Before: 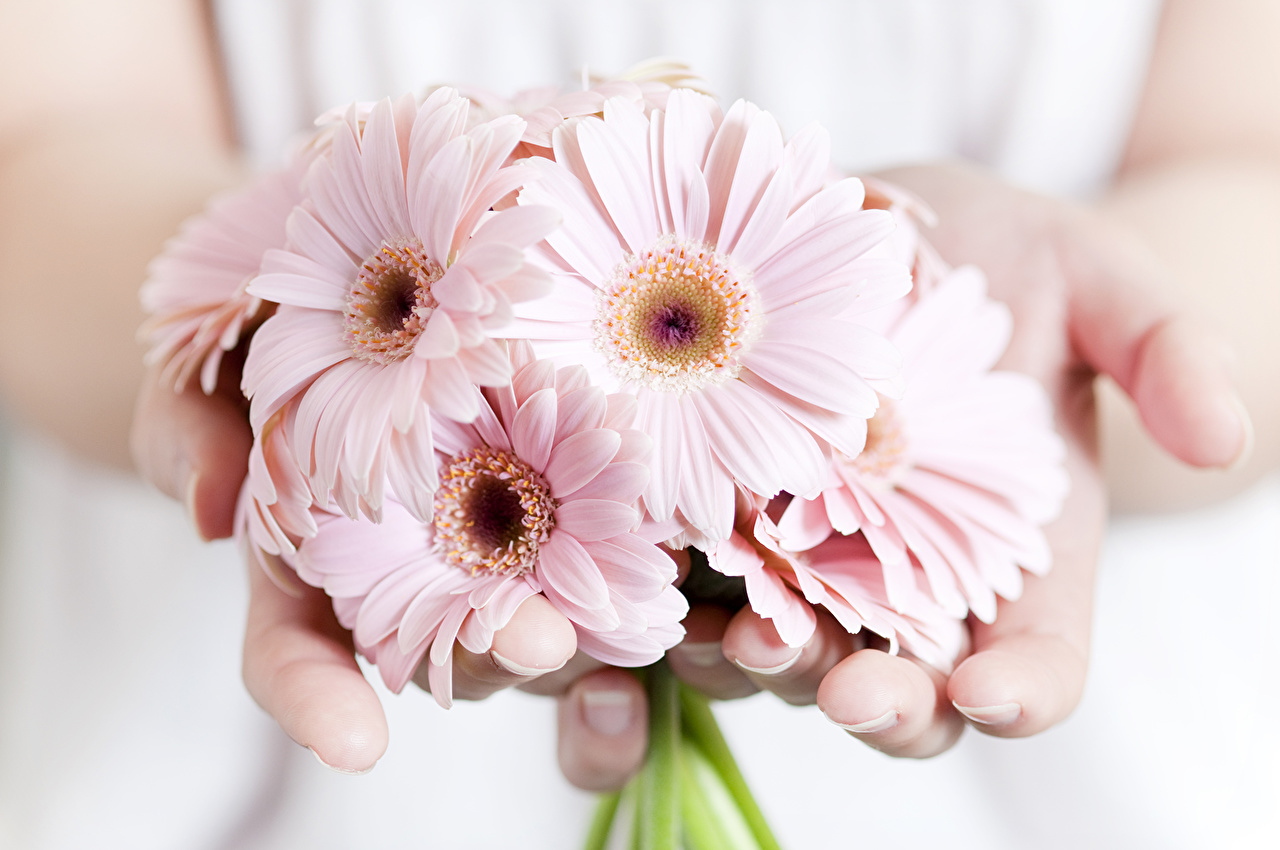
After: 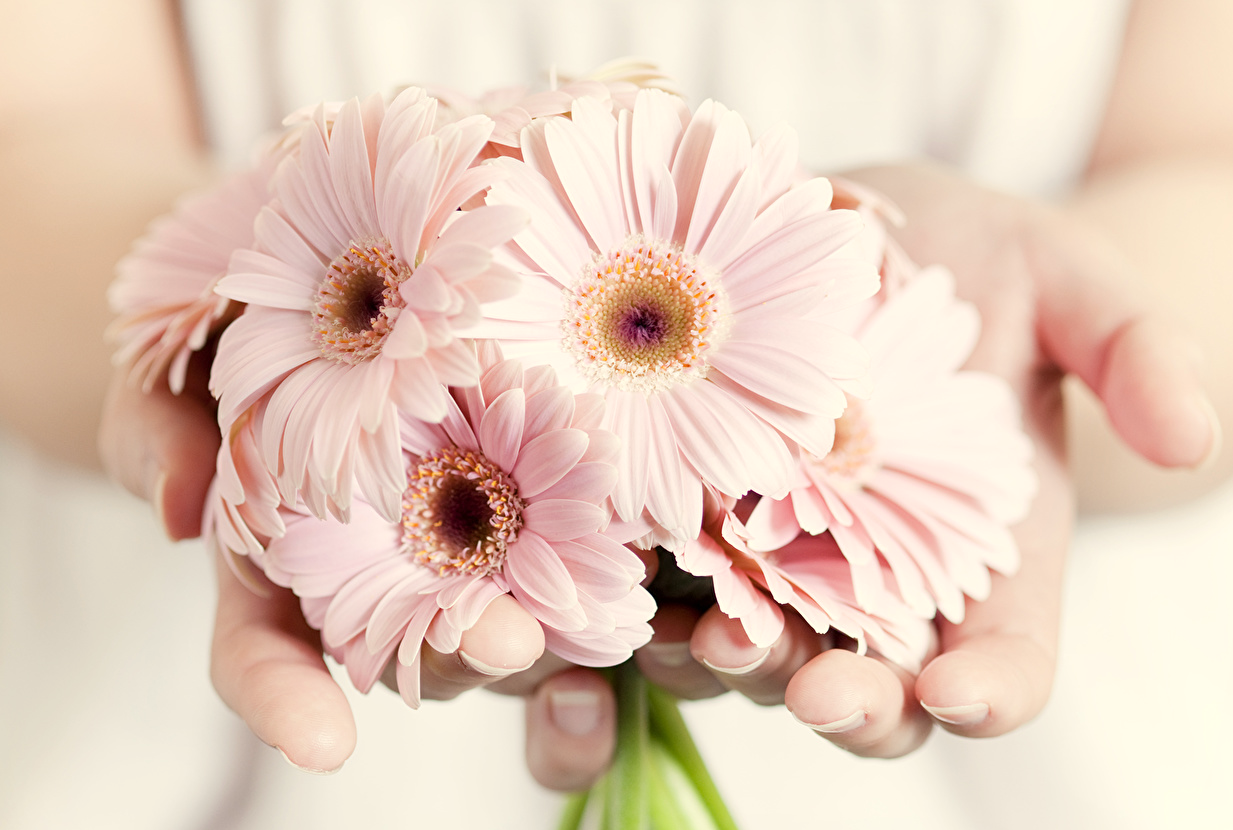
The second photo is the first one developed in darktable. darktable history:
crop and rotate: left 2.536%, right 1.107%, bottom 2.246%
white balance: red 1.029, blue 0.92
